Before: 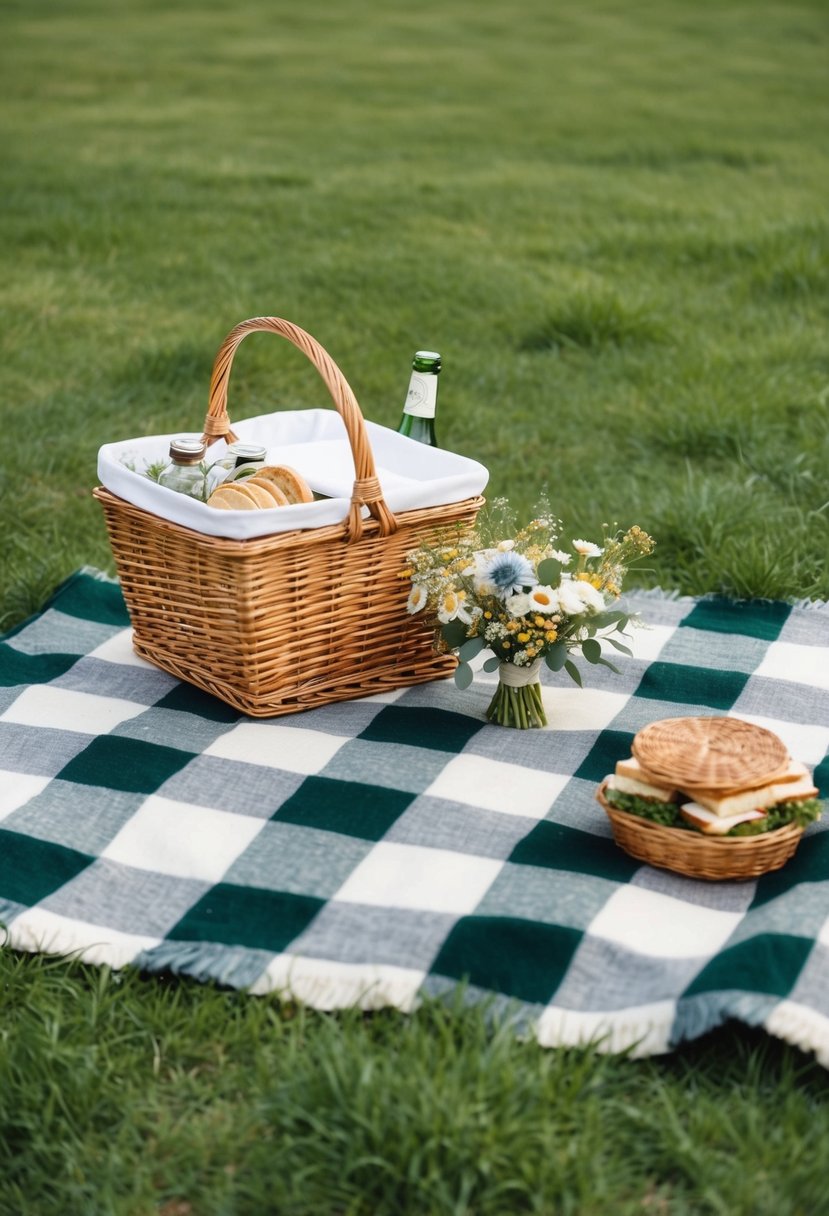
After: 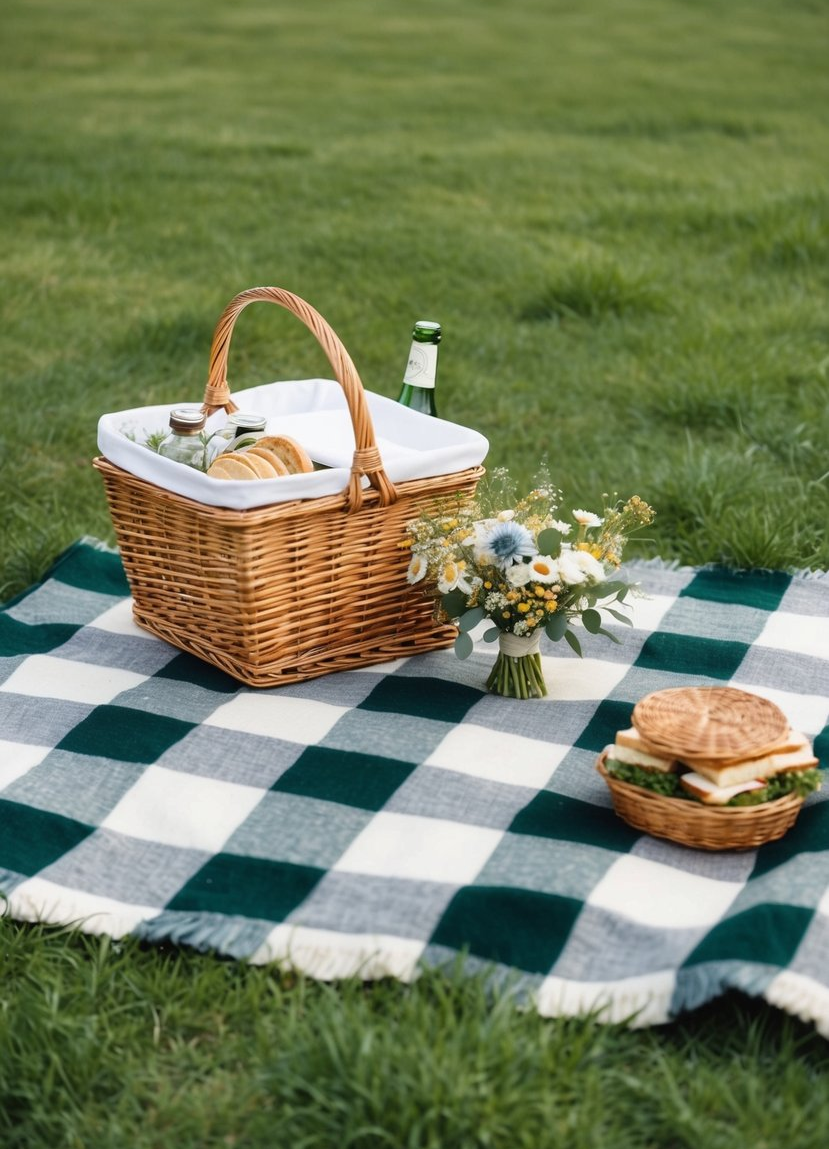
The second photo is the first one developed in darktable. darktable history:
crop and rotate: top 2.47%, bottom 3.011%
